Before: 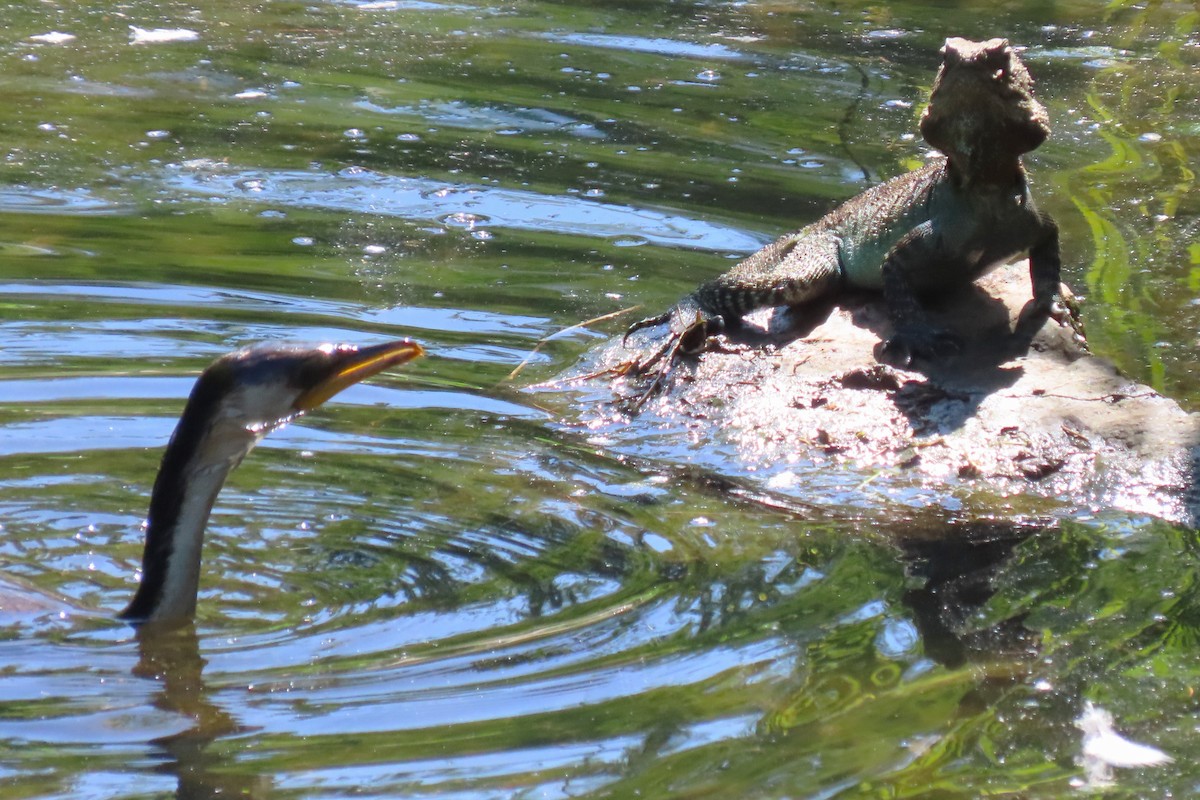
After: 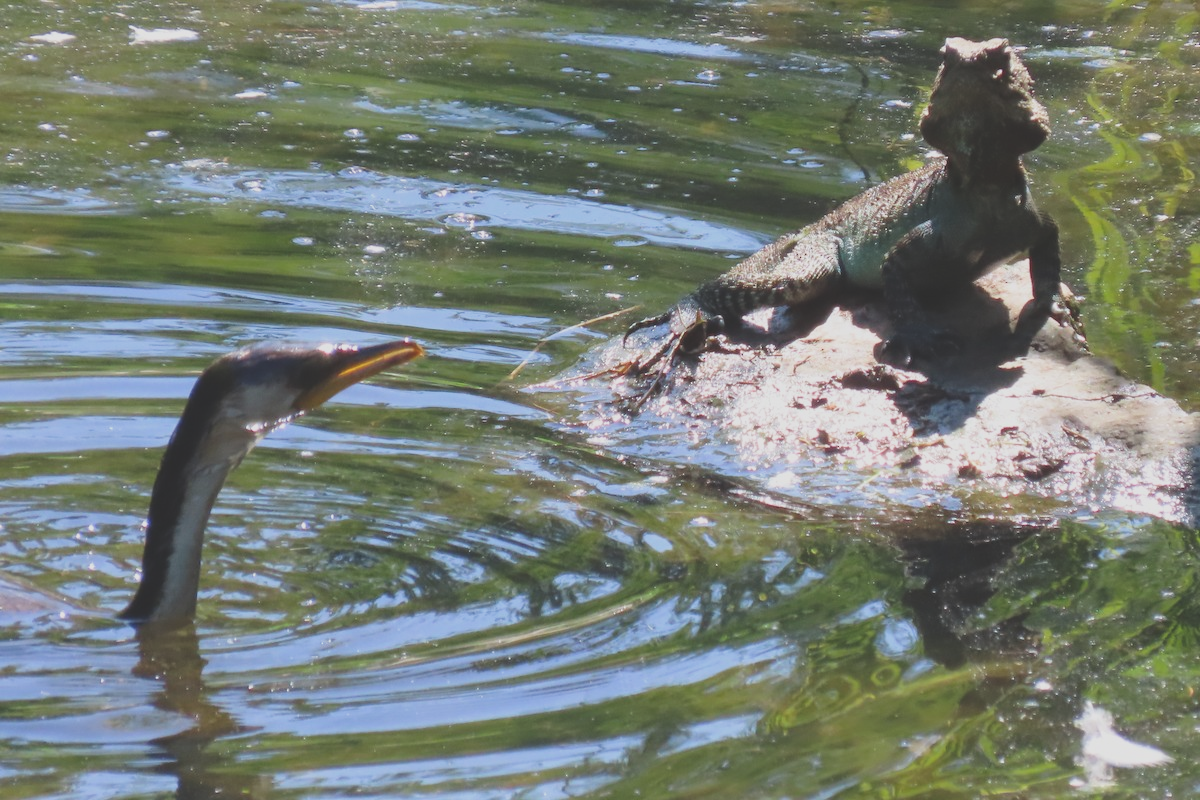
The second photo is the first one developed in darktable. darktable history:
exposure: black level correction -0.025, exposure -0.117 EV, compensate highlight preservation false
sigmoid: contrast 1.22, skew 0.65
